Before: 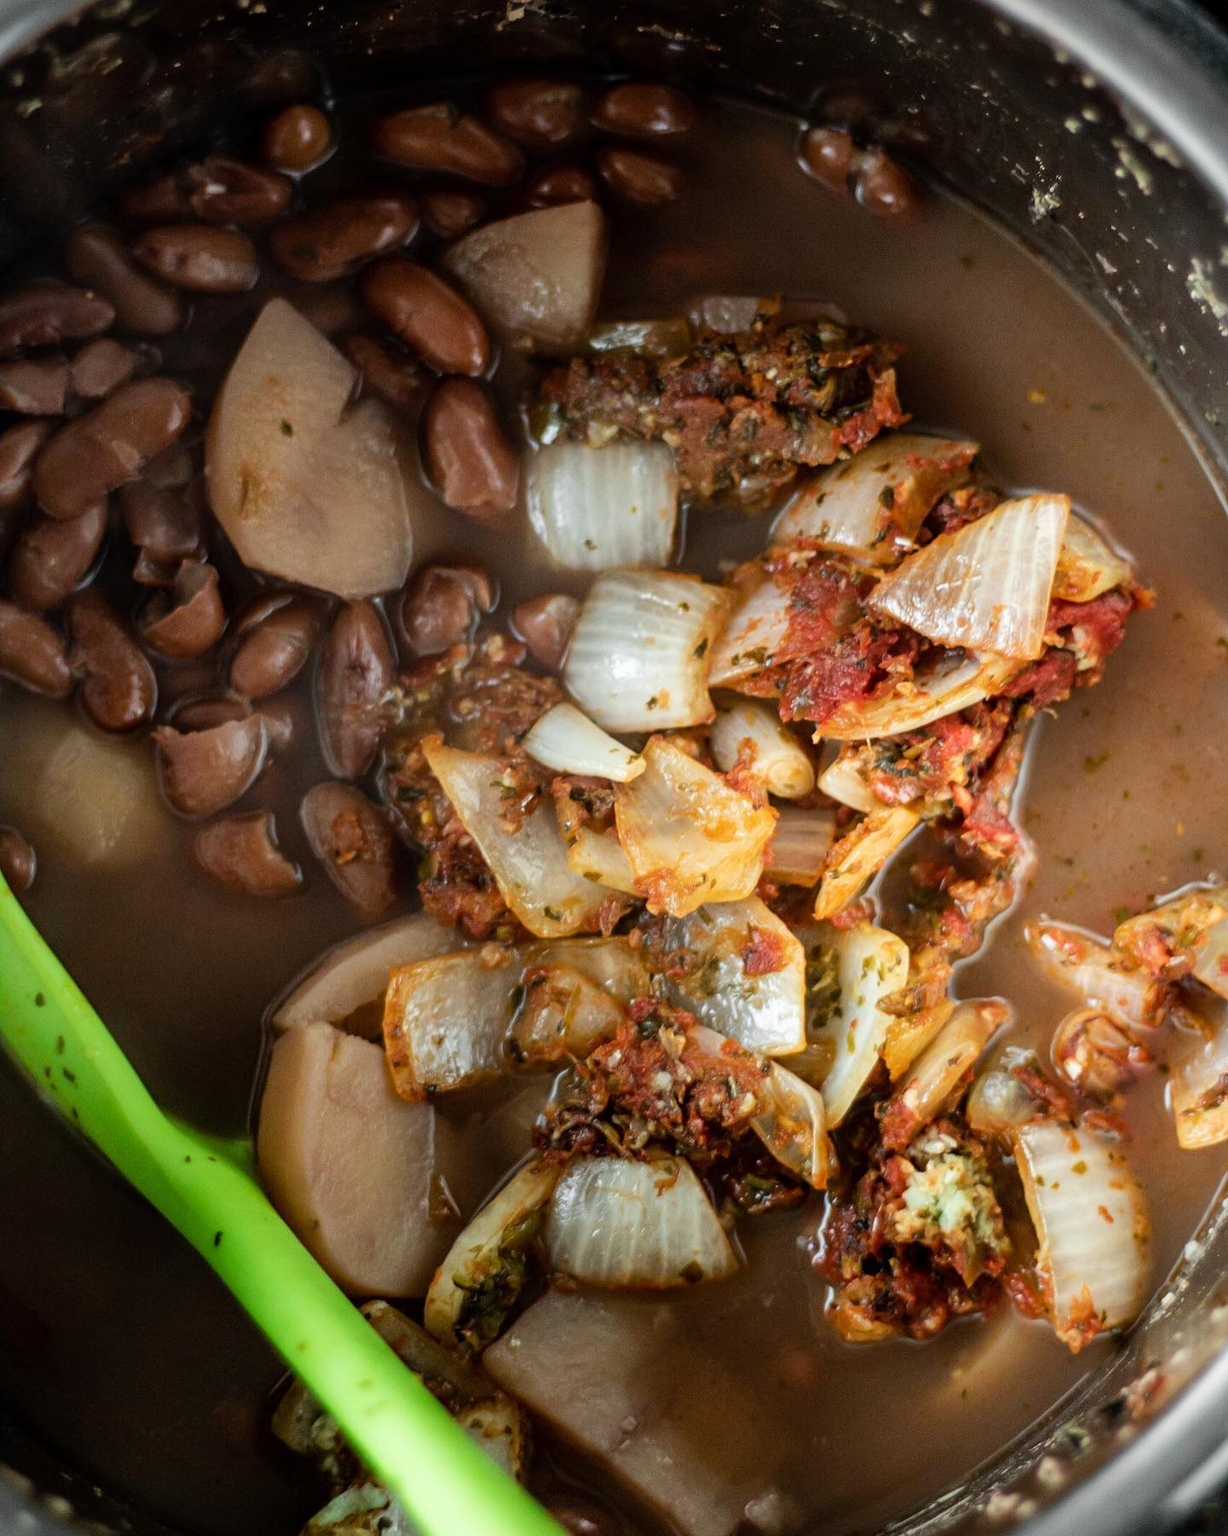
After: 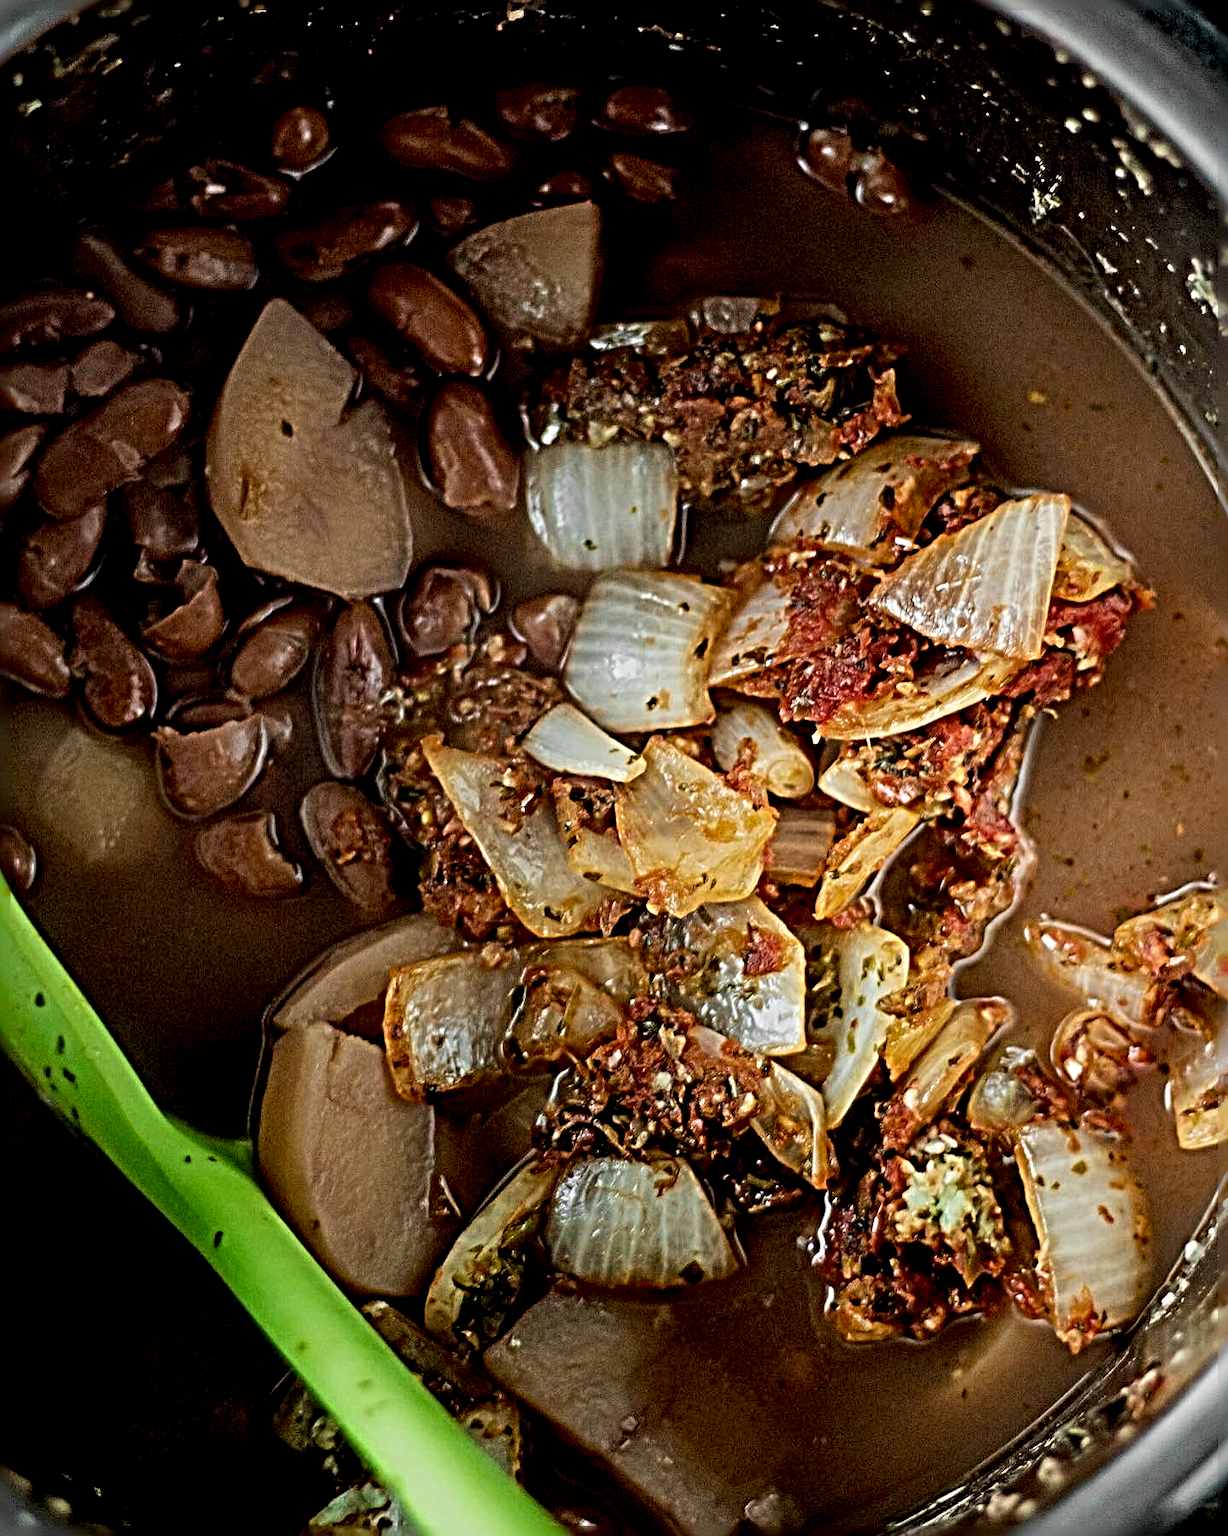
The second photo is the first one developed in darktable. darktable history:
sharpen: radius 6.3, amount 1.8, threshold 0
exposure: black level correction 0.011, exposure -0.478 EV, compensate highlight preservation false
velvia: on, module defaults
